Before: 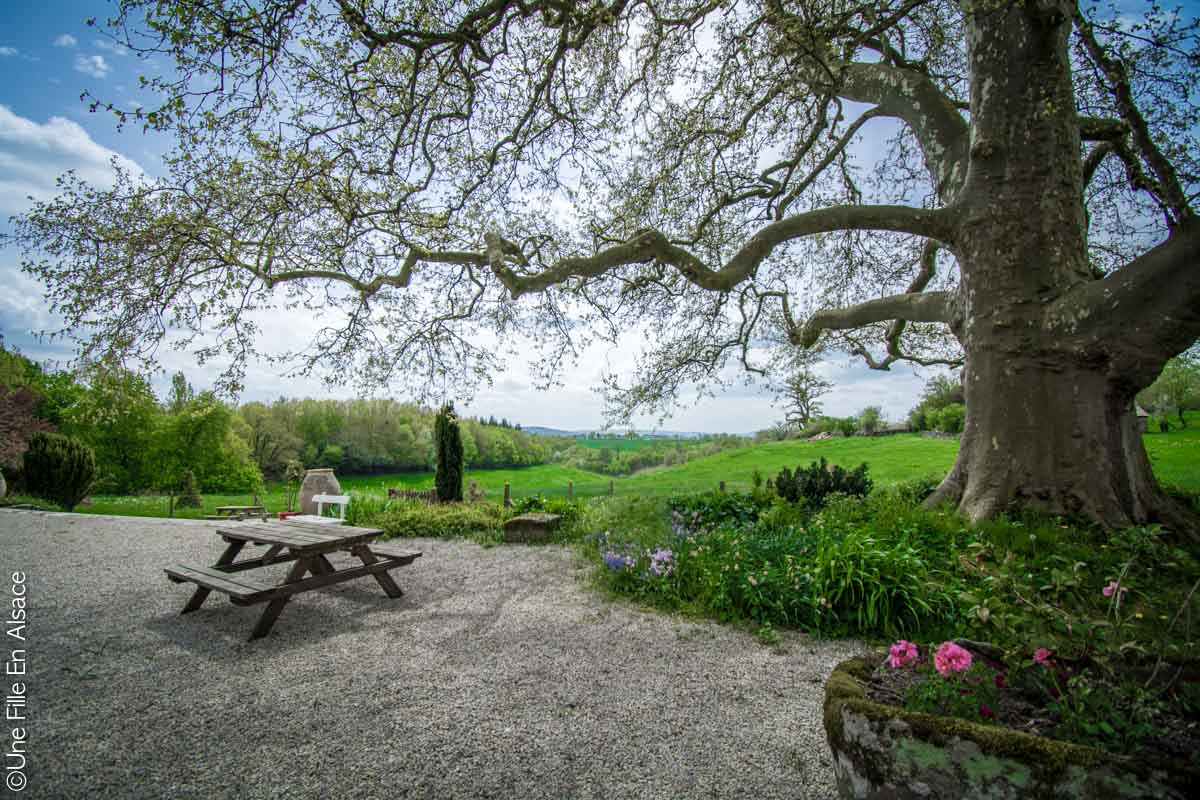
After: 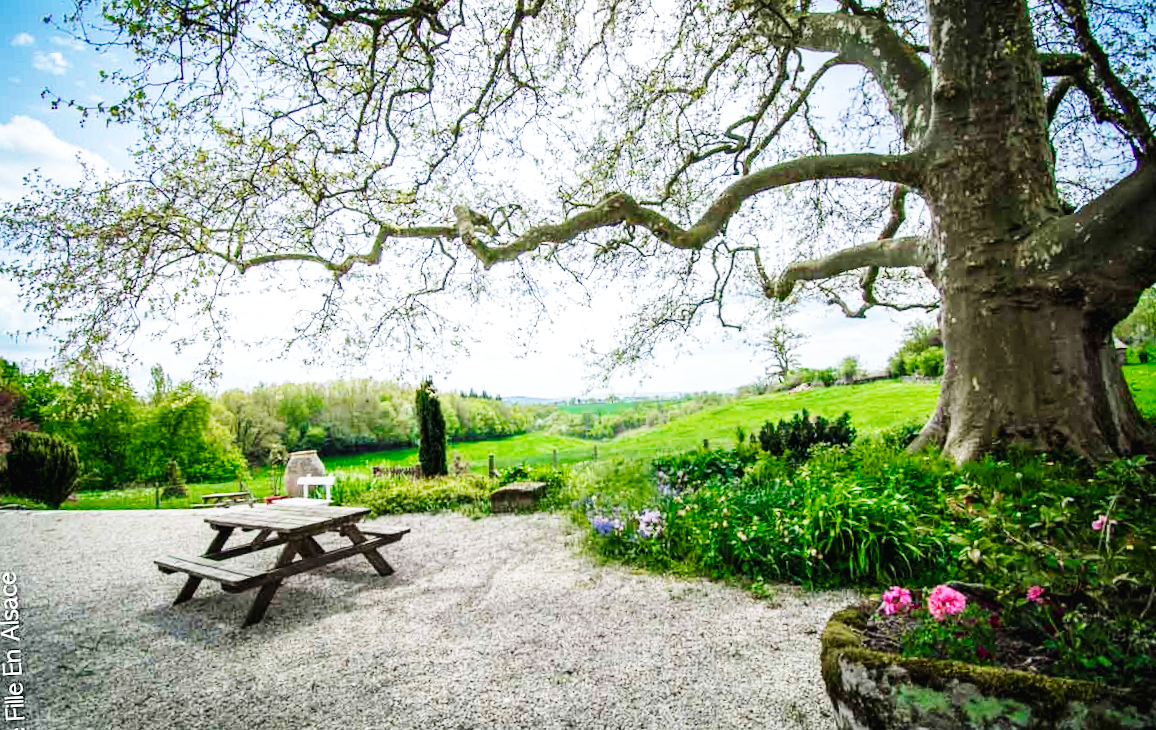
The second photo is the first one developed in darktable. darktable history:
base curve: curves: ch0 [(0, 0.003) (0.001, 0.002) (0.006, 0.004) (0.02, 0.022) (0.048, 0.086) (0.094, 0.234) (0.162, 0.431) (0.258, 0.629) (0.385, 0.8) (0.548, 0.918) (0.751, 0.988) (1, 1)], preserve colors none
rotate and perspective: rotation -3.52°, crop left 0.036, crop right 0.964, crop top 0.081, crop bottom 0.919
